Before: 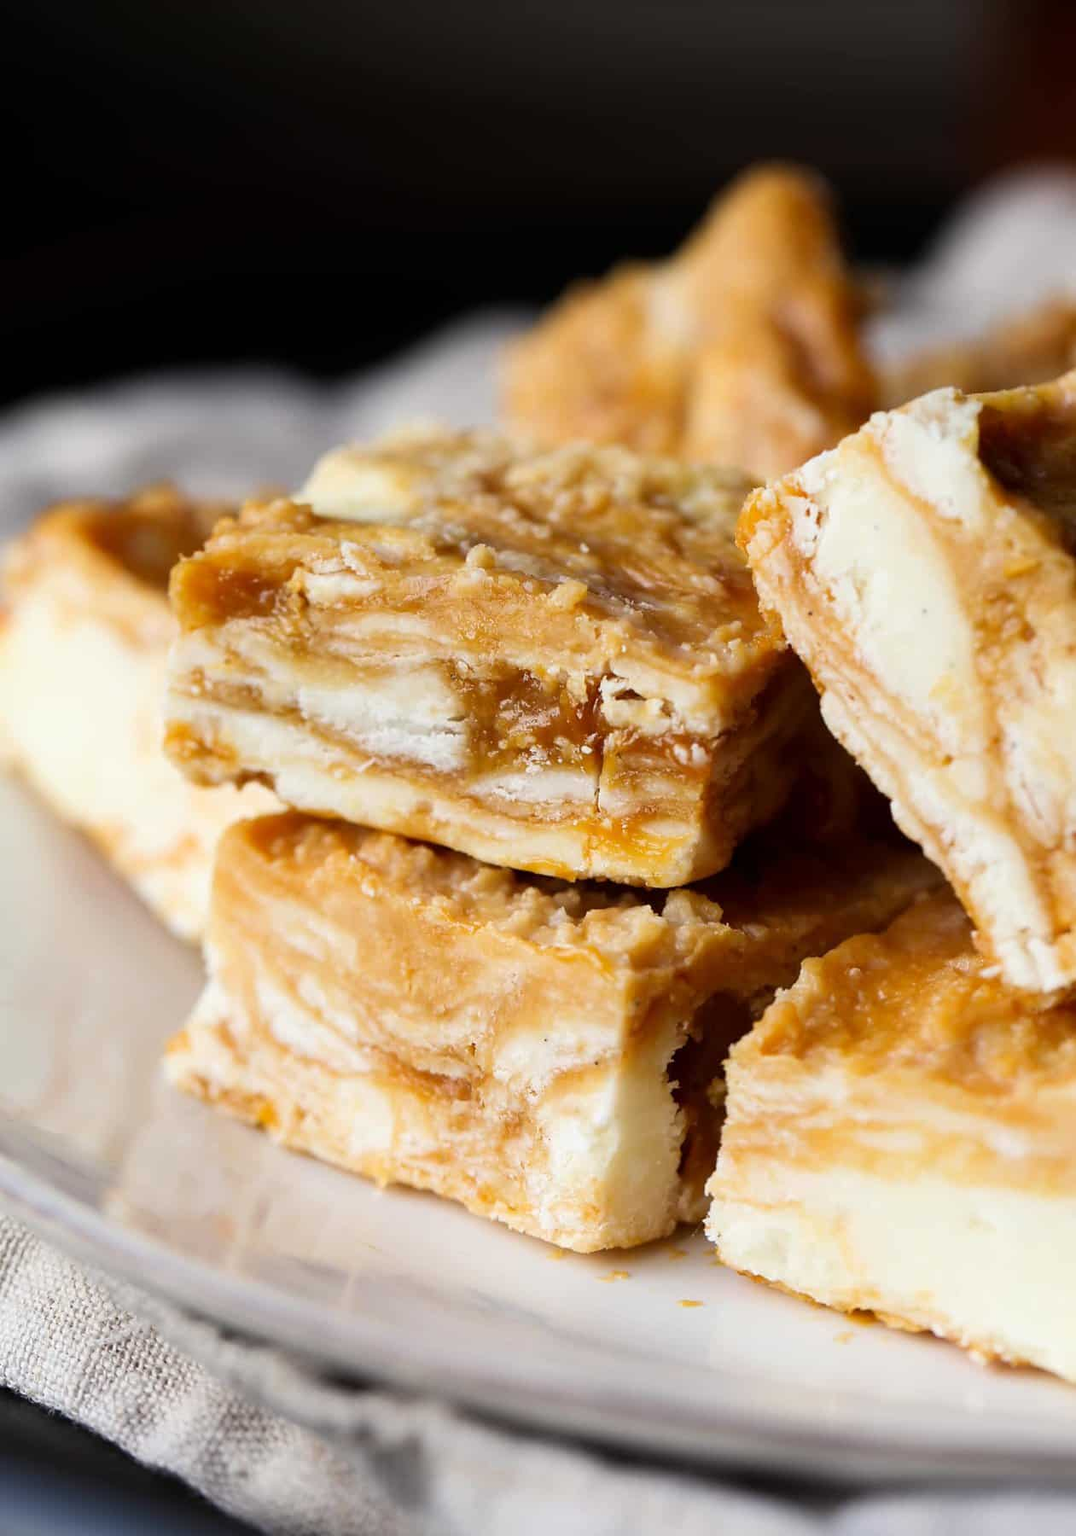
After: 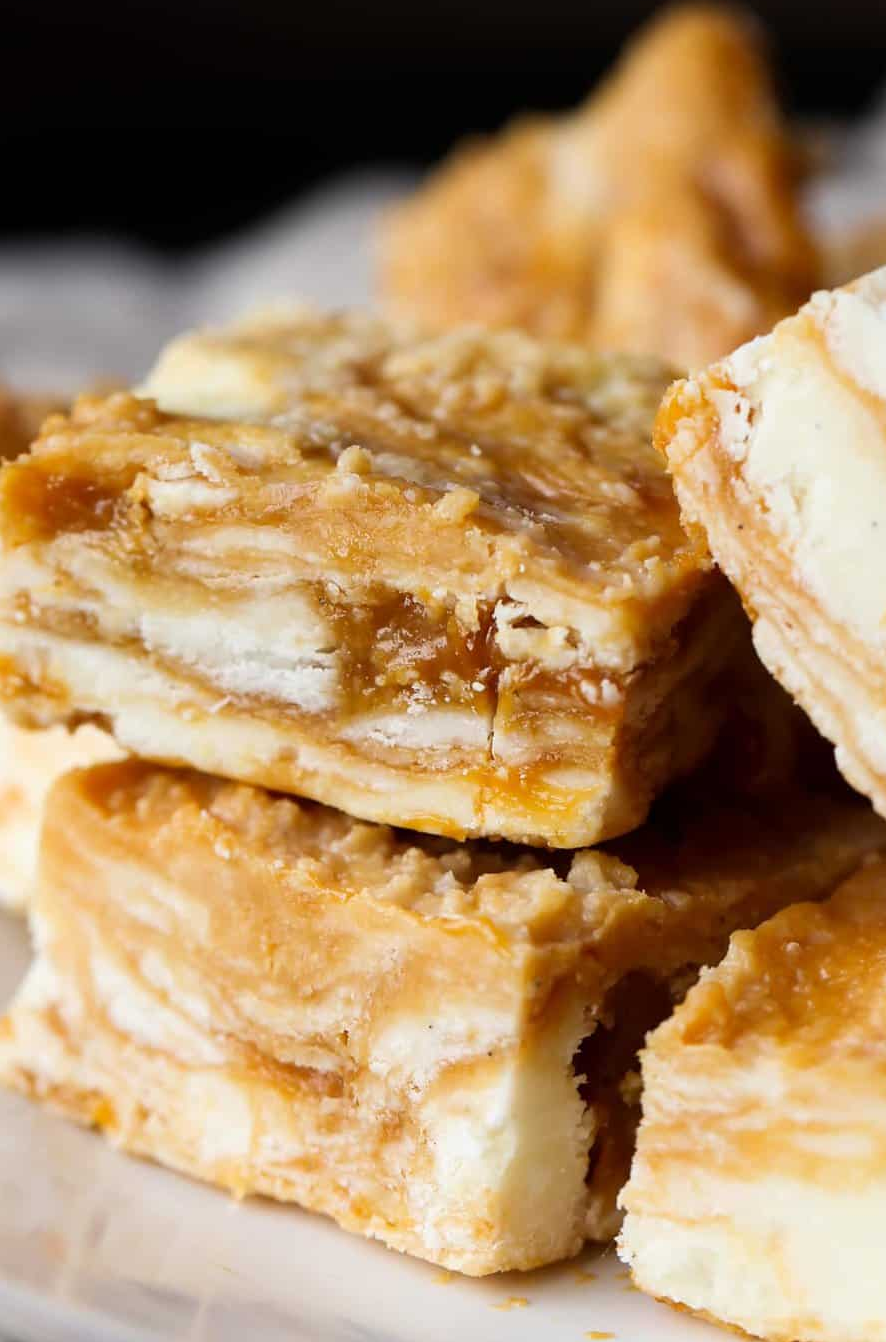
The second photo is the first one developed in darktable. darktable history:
crop and rotate: left 16.638%, top 10.671%, right 13.024%, bottom 14.719%
